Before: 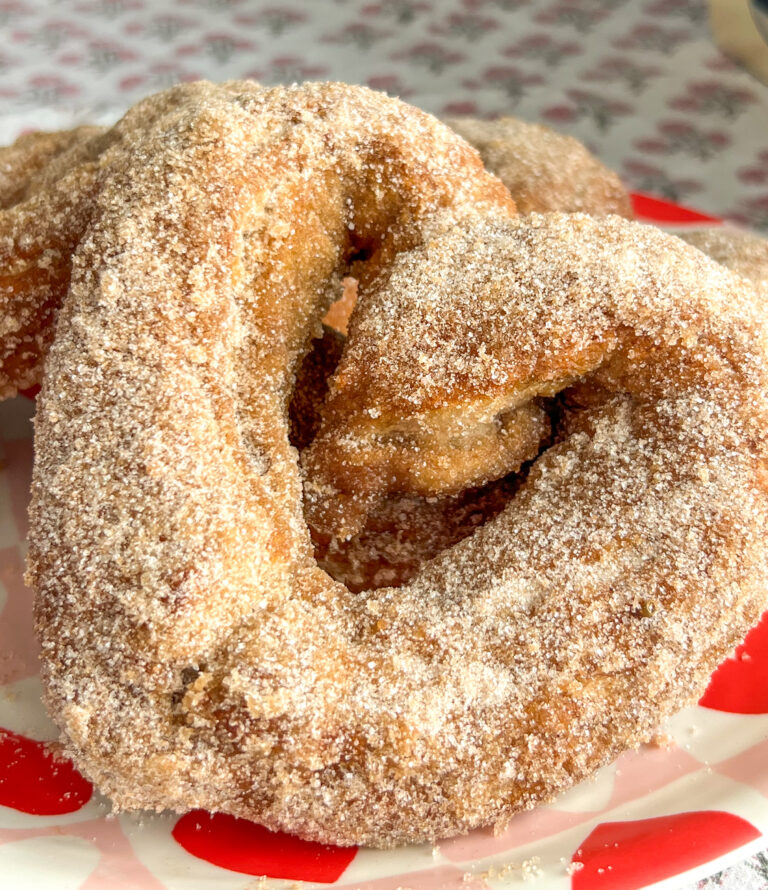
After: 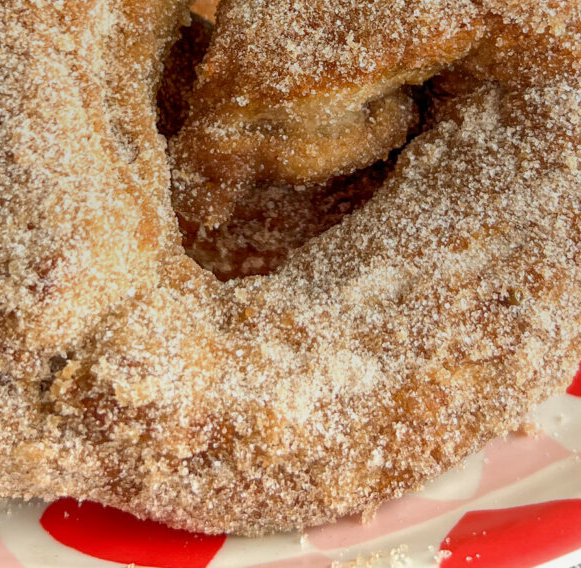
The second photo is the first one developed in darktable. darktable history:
crop and rotate: left 17.299%, top 35.115%, right 7.015%, bottom 1.024%
graduated density: rotation 5.63°, offset 76.9
